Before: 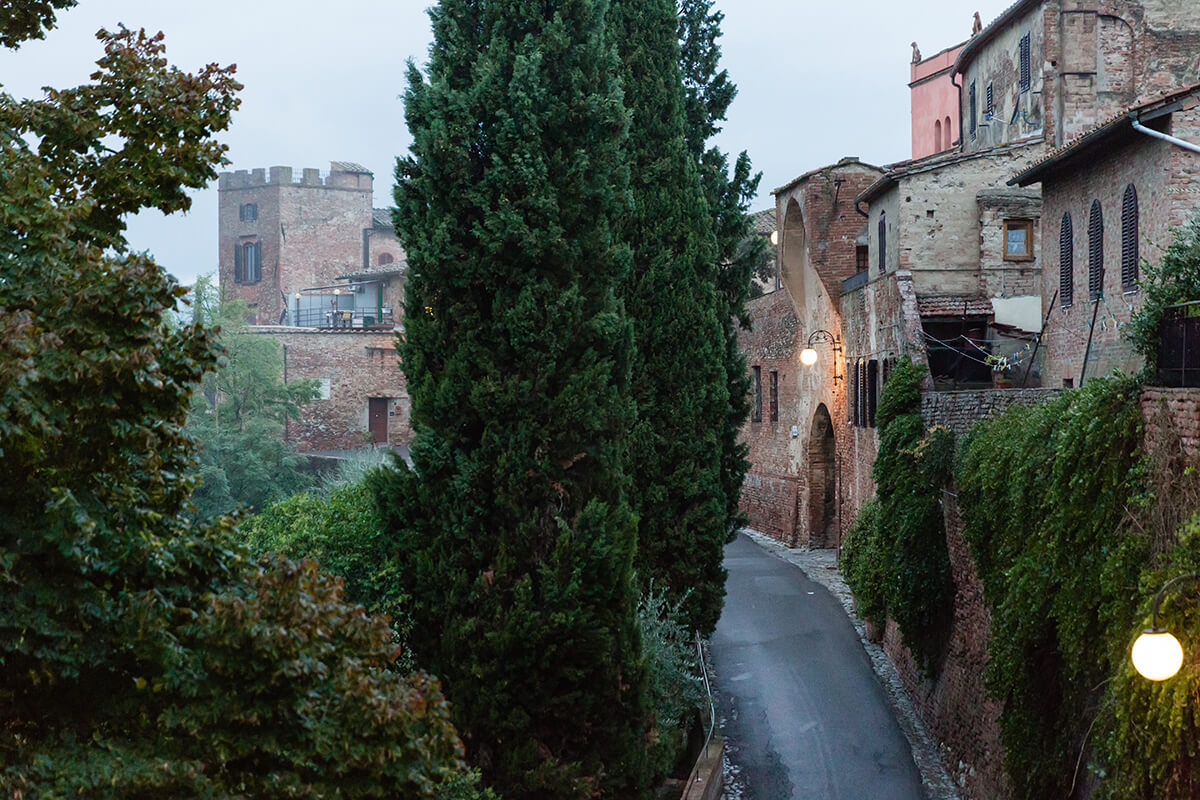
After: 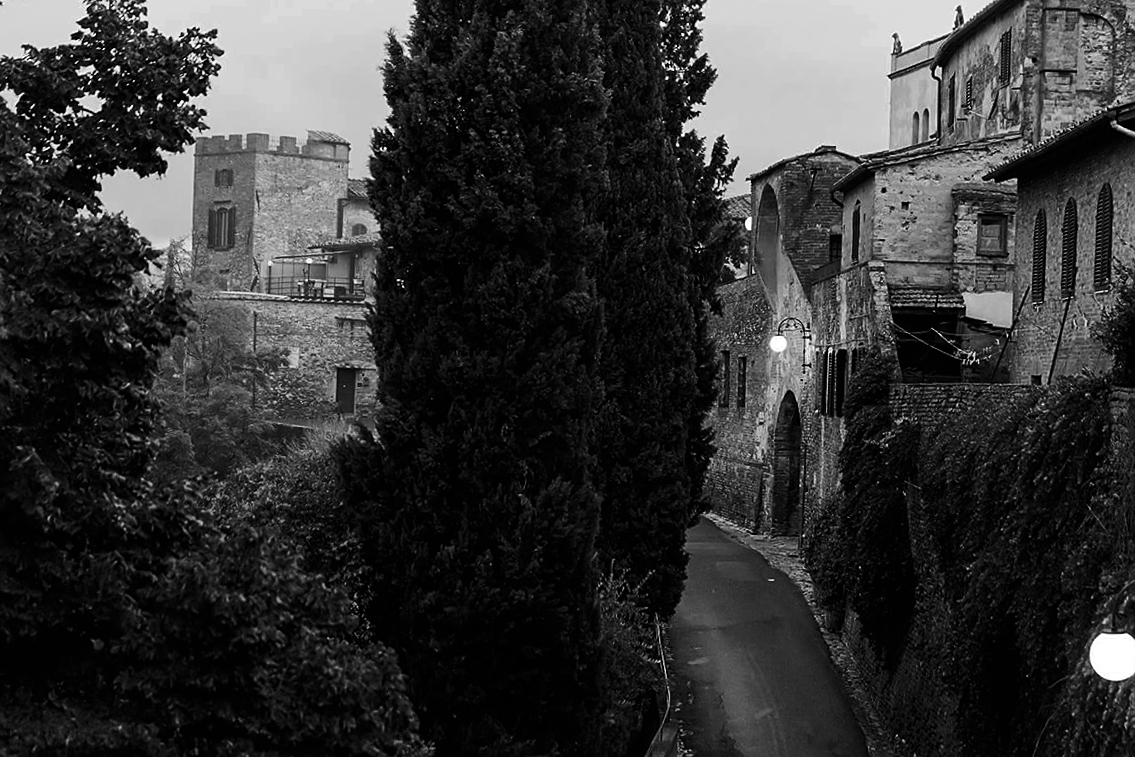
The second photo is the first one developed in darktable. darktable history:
sharpen: radius 1.835, amount 0.391, threshold 1.402
crop and rotate: angle -2.19°
contrast brightness saturation: contrast 0.189, brightness -0.234, saturation 0.11
color zones: curves: ch0 [(0.002, 0.593) (0.143, 0.417) (0.285, 0.541) (0.455, 0.289) (0.608, 0.327) (0.727, 0.283) (0.869, 0.571) (1, 0.603)]; ch1 [(0, 0) (0.143, 0) (0.286, 0) (0.429, 0) (0.571, 0) (0.714, 0) (0.857, 0)]
